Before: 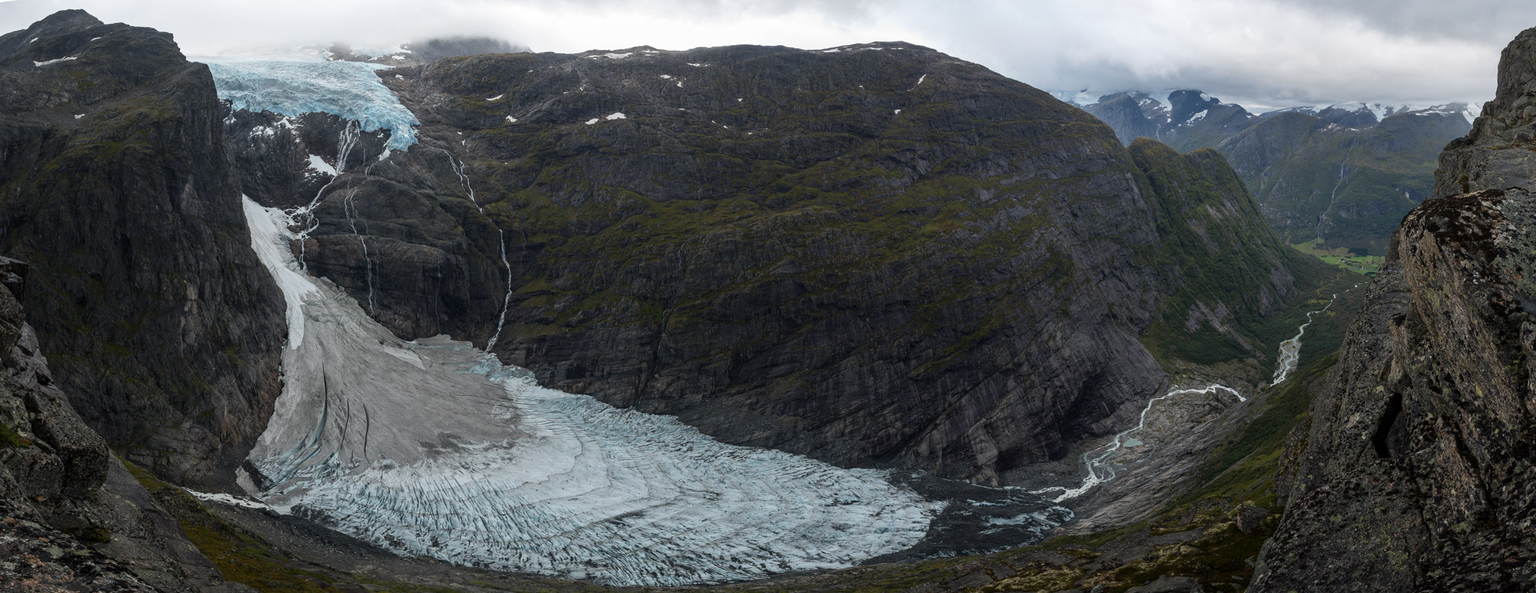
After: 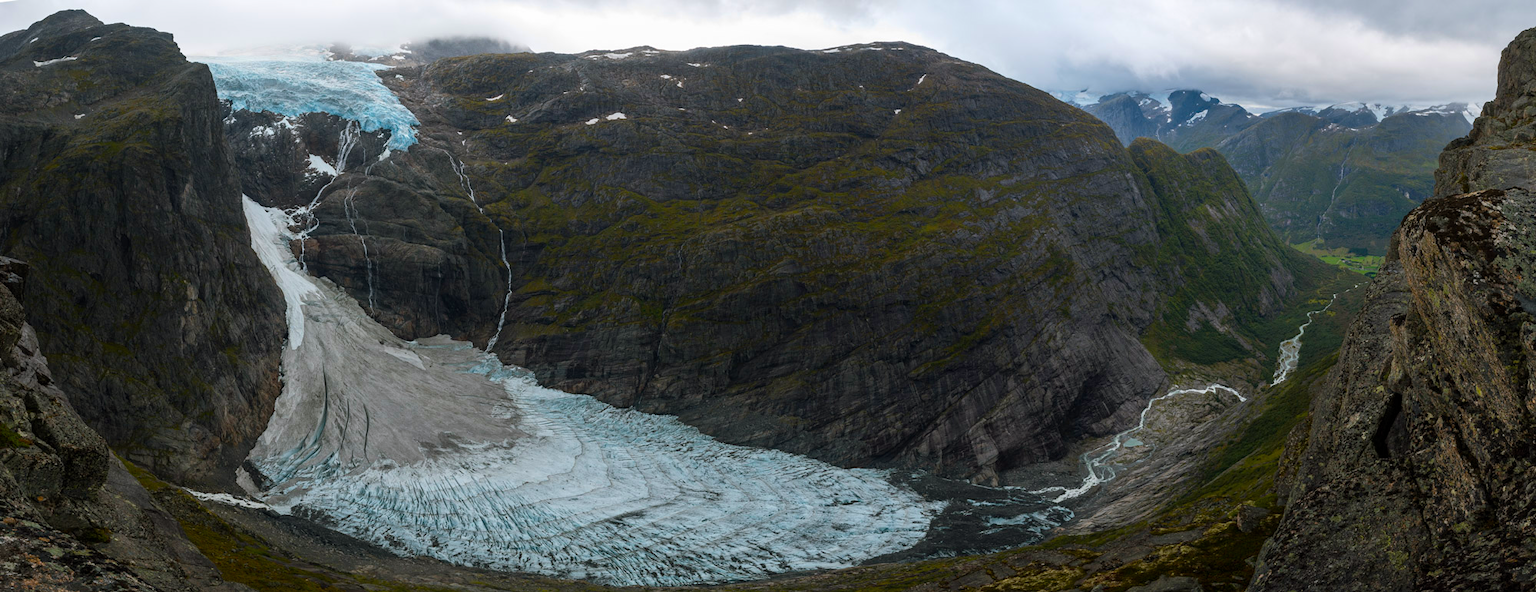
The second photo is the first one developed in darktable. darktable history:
color balance rgb: shadows lift › chroma 3.898%, shadows lift › hue 89.7°, perceptual saturation grading › global saturation 42.241%, global vibrance 20%
